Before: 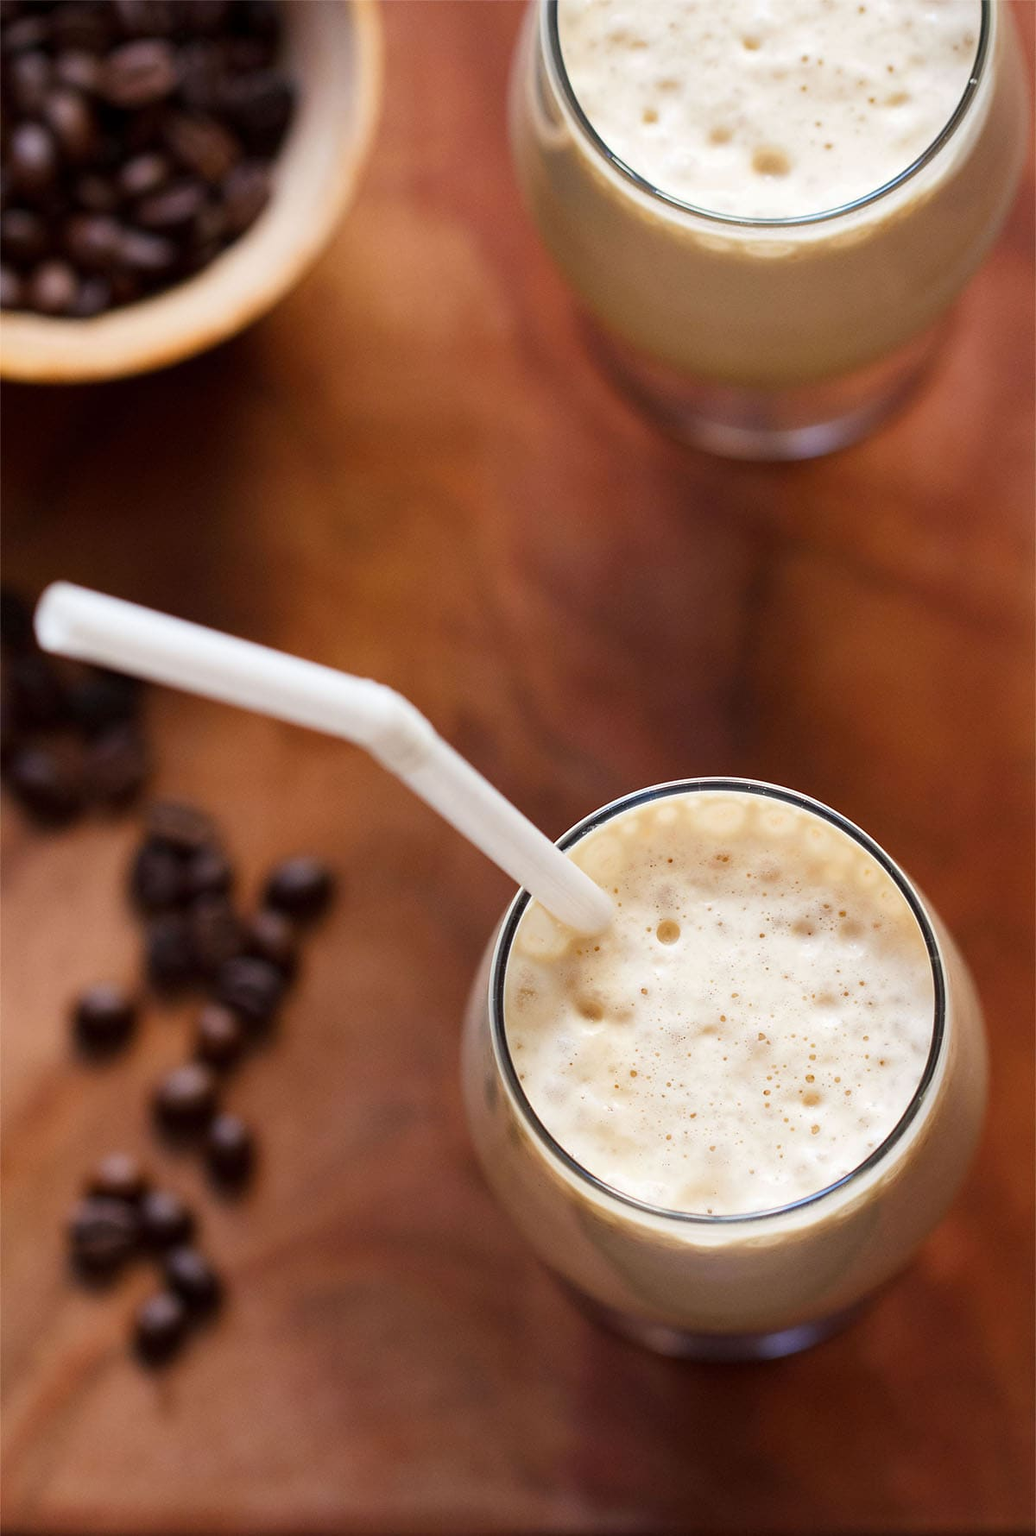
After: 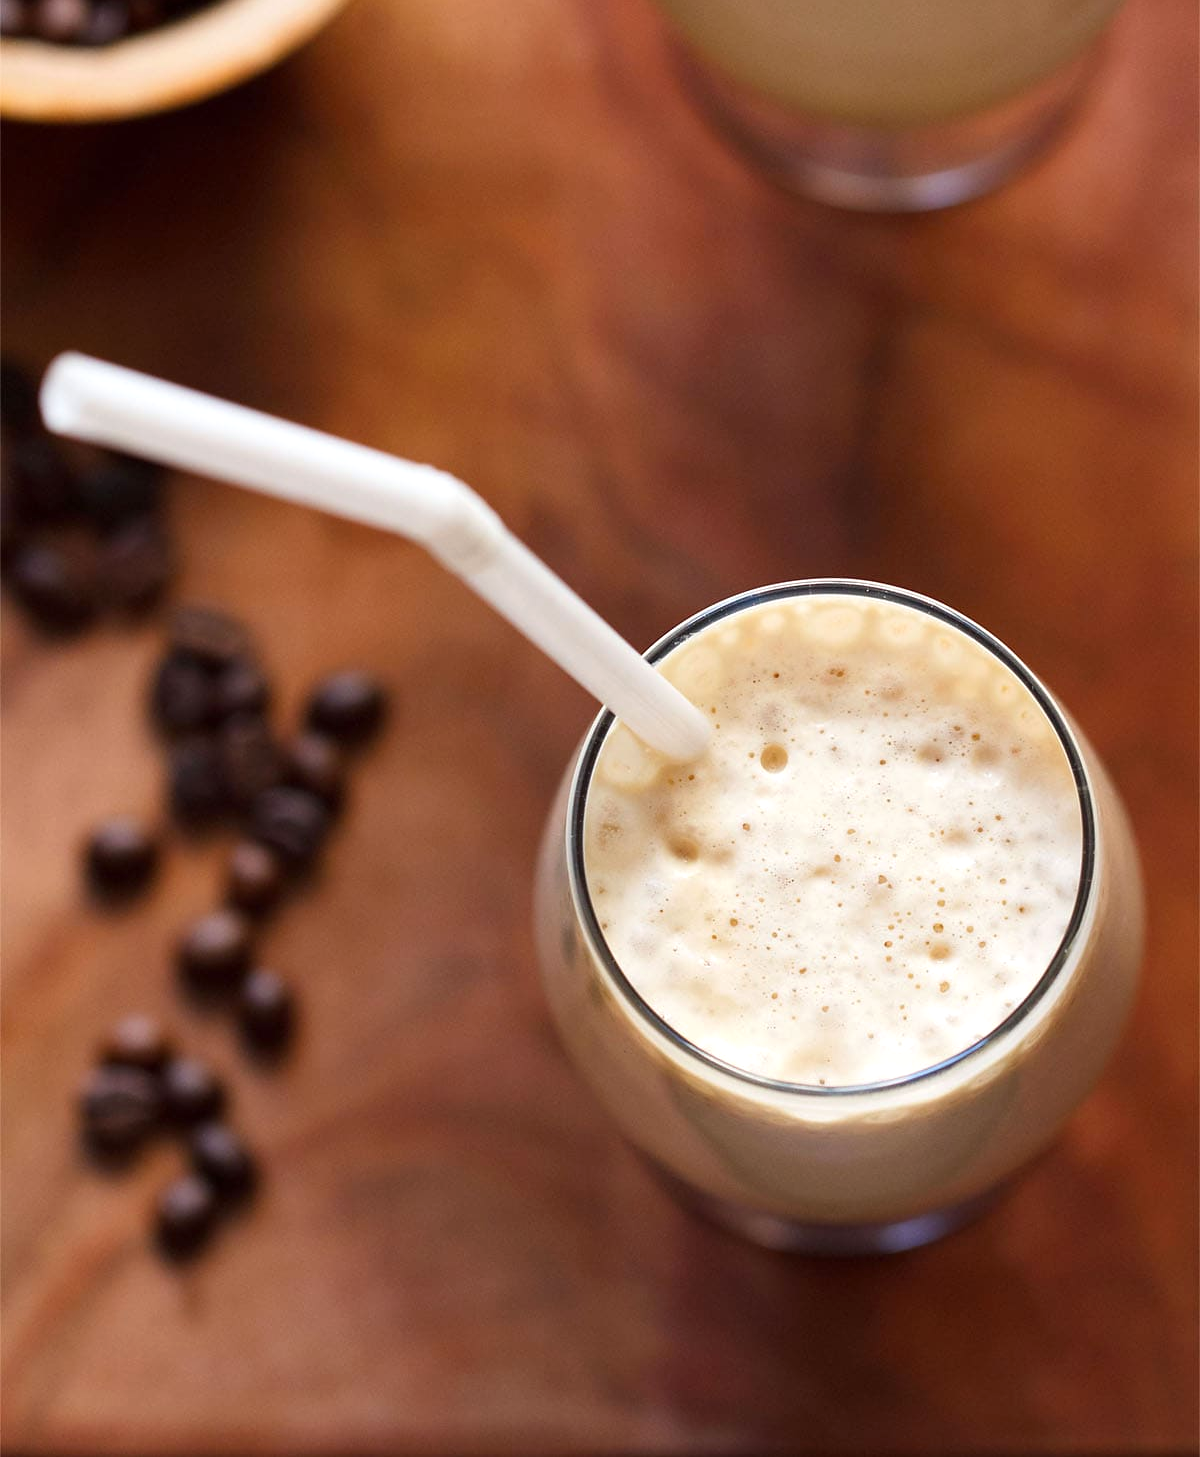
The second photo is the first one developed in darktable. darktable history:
exposure: exposure 0.172 EV, compensate highlight preservation false
crop and rotate: top 18.122%
